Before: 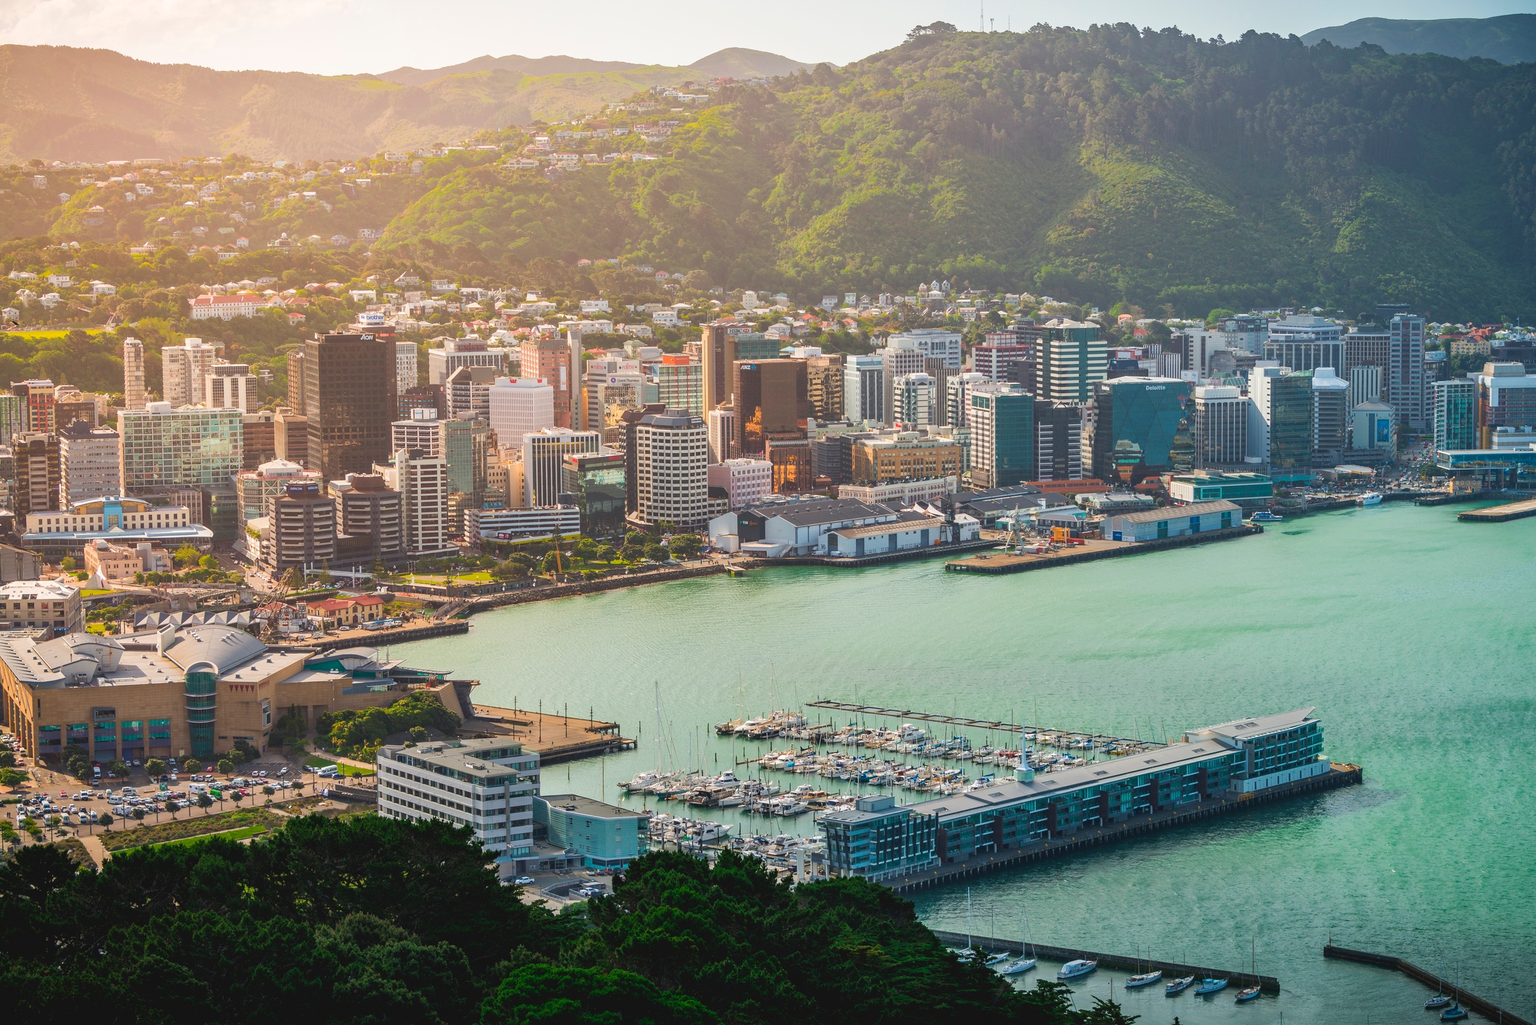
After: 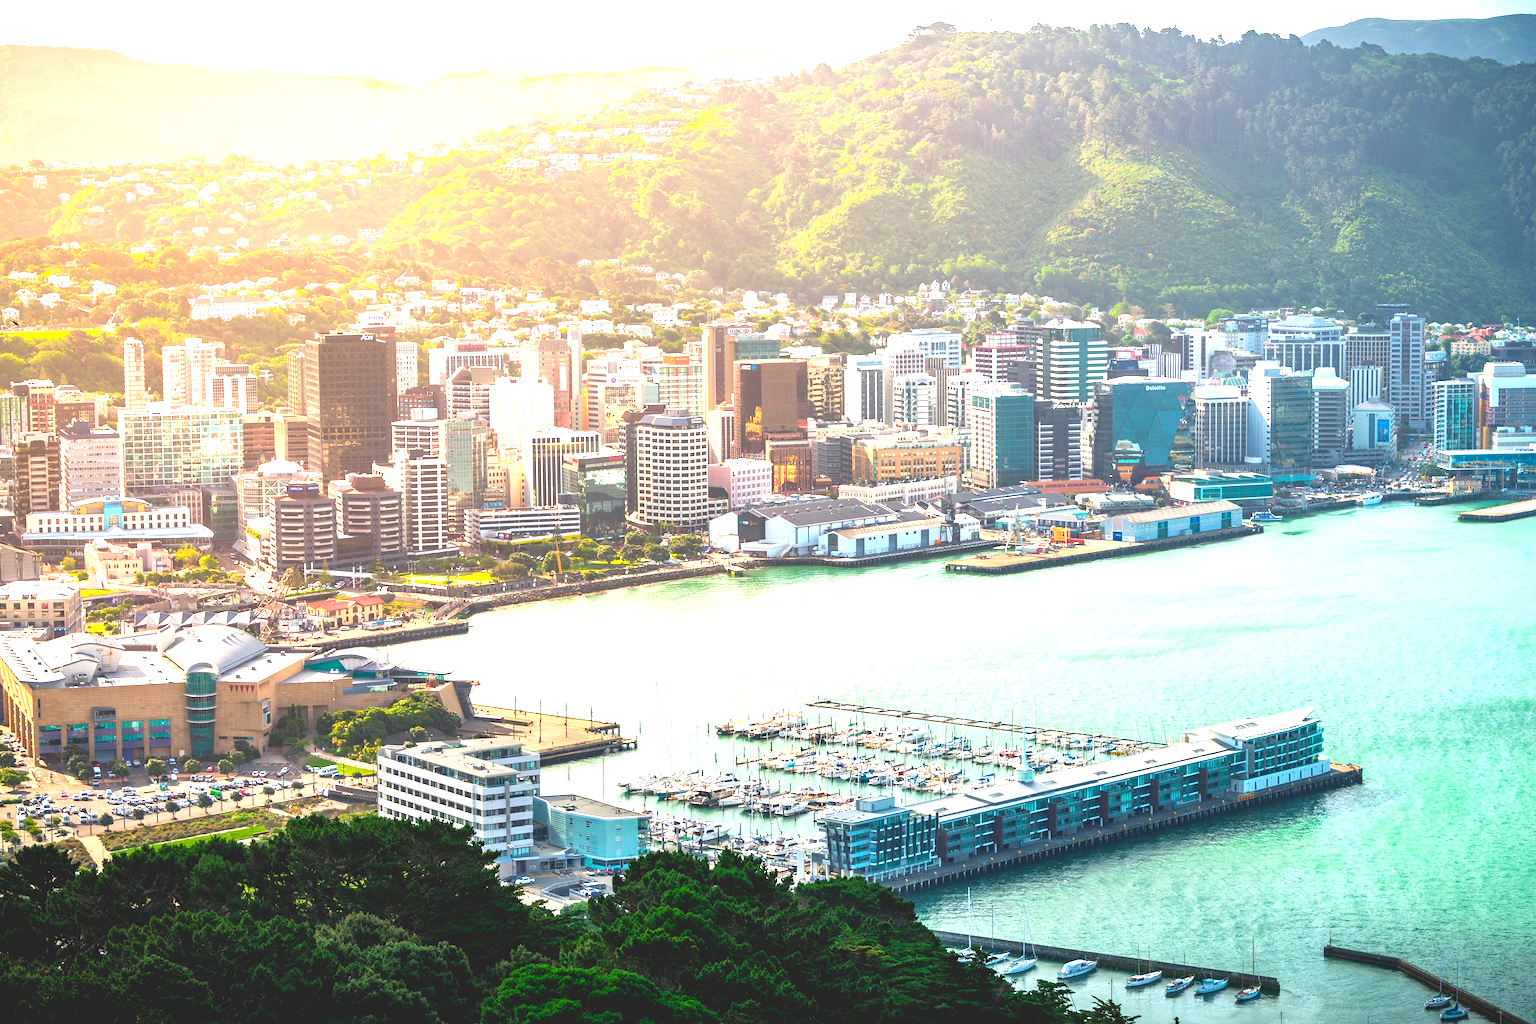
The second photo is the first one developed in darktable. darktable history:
exposure: black level correction 0, exposure 1.475 EV, compensate exposure bias true, compensate highlight preservation false
